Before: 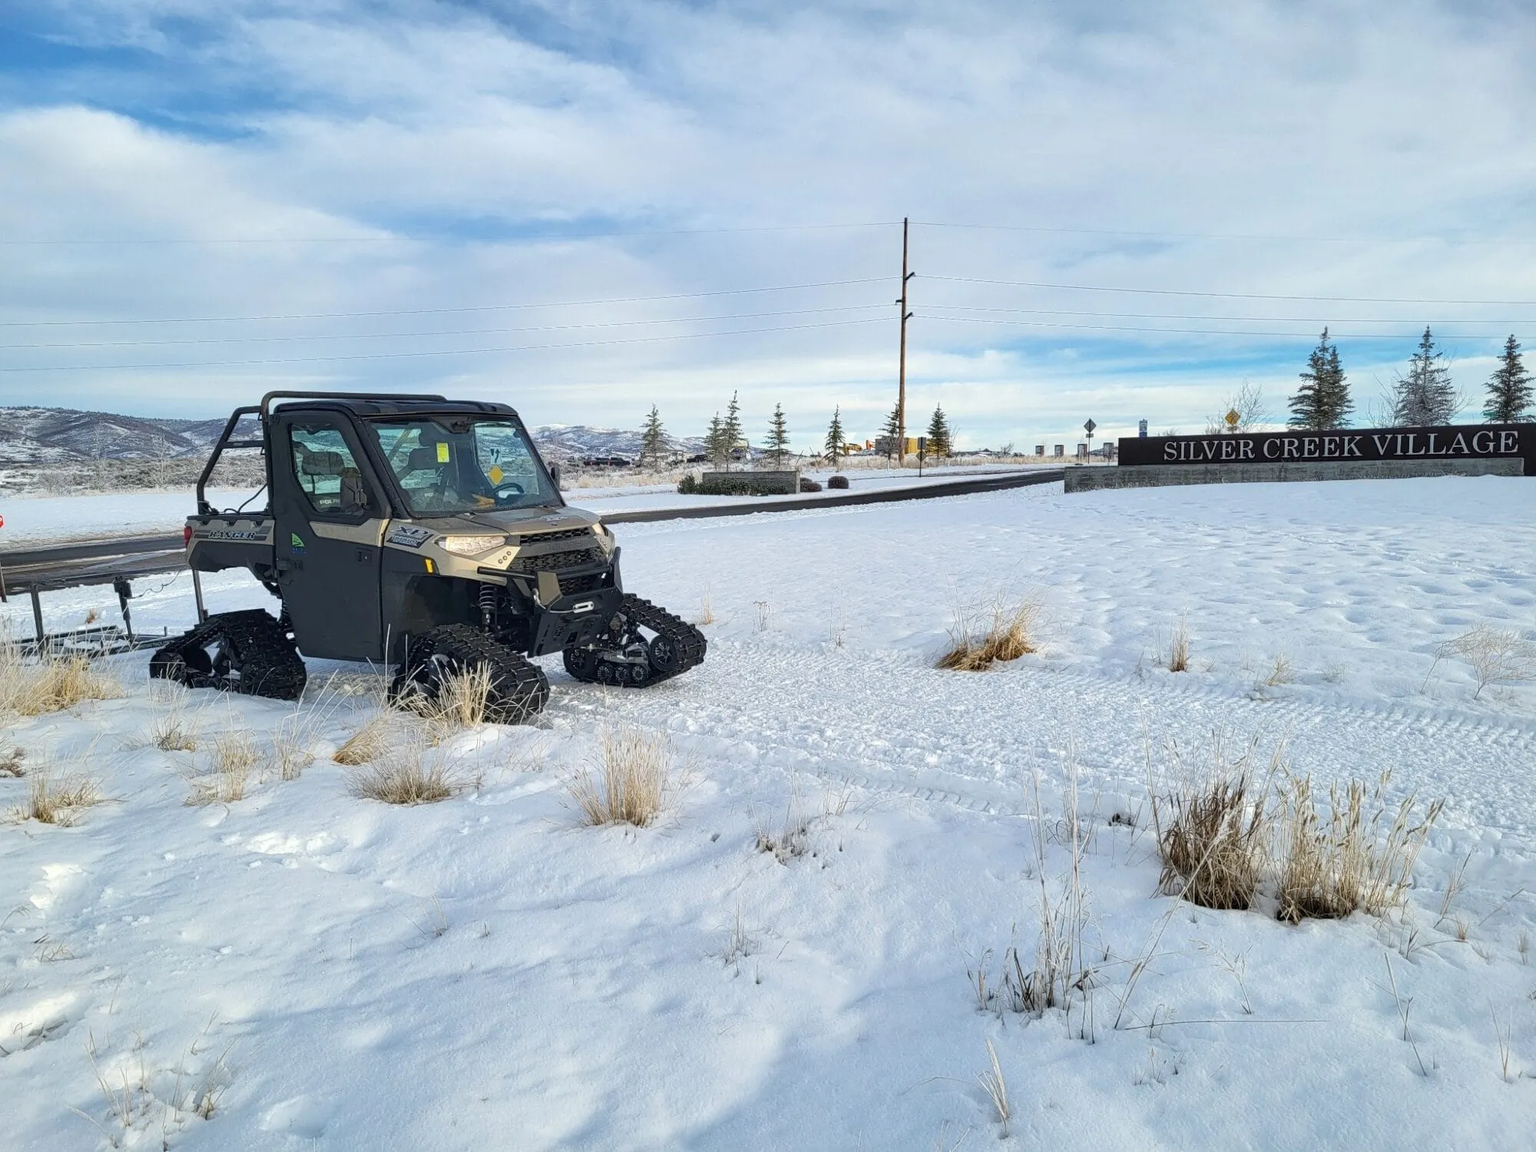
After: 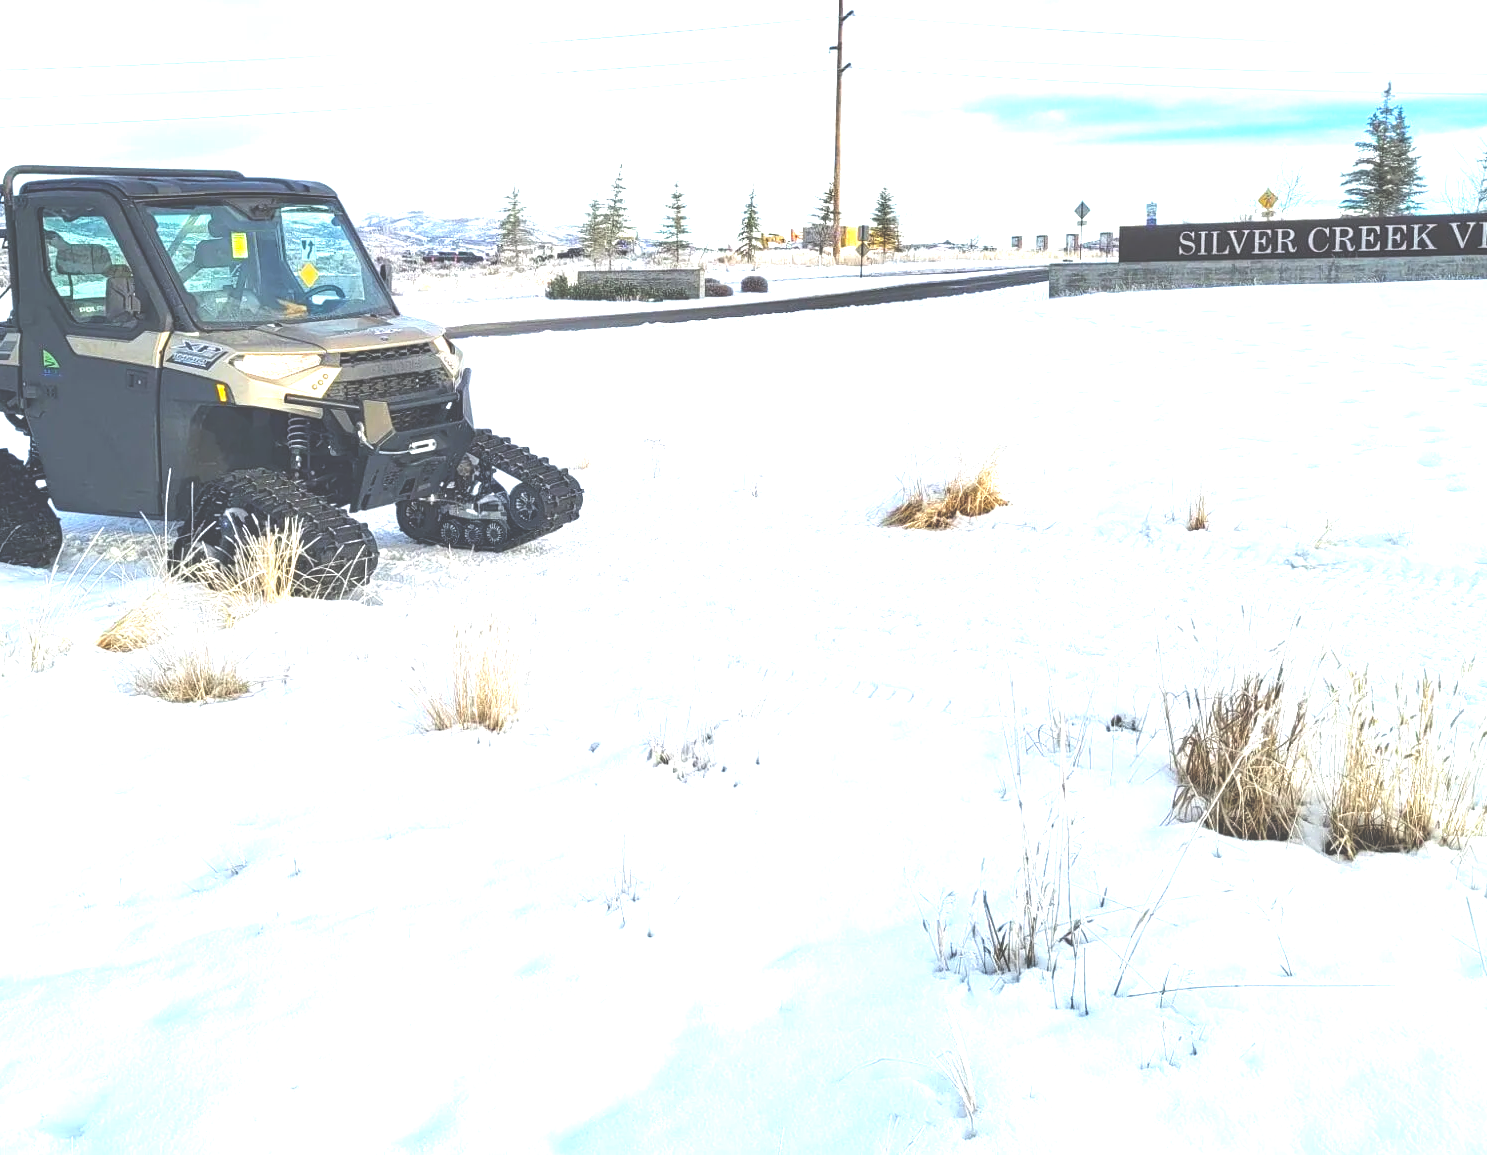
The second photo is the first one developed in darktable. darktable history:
exposure: black level correction -0.024, exposure 1.397 EV, compensate highlight preservation false
crop: left 16.855%, top 22.969%, right 8.773%
color balance rgb: linear chroma grading › global chroma 15.022%, perceptual saturation grading › global saturation 3.835%
